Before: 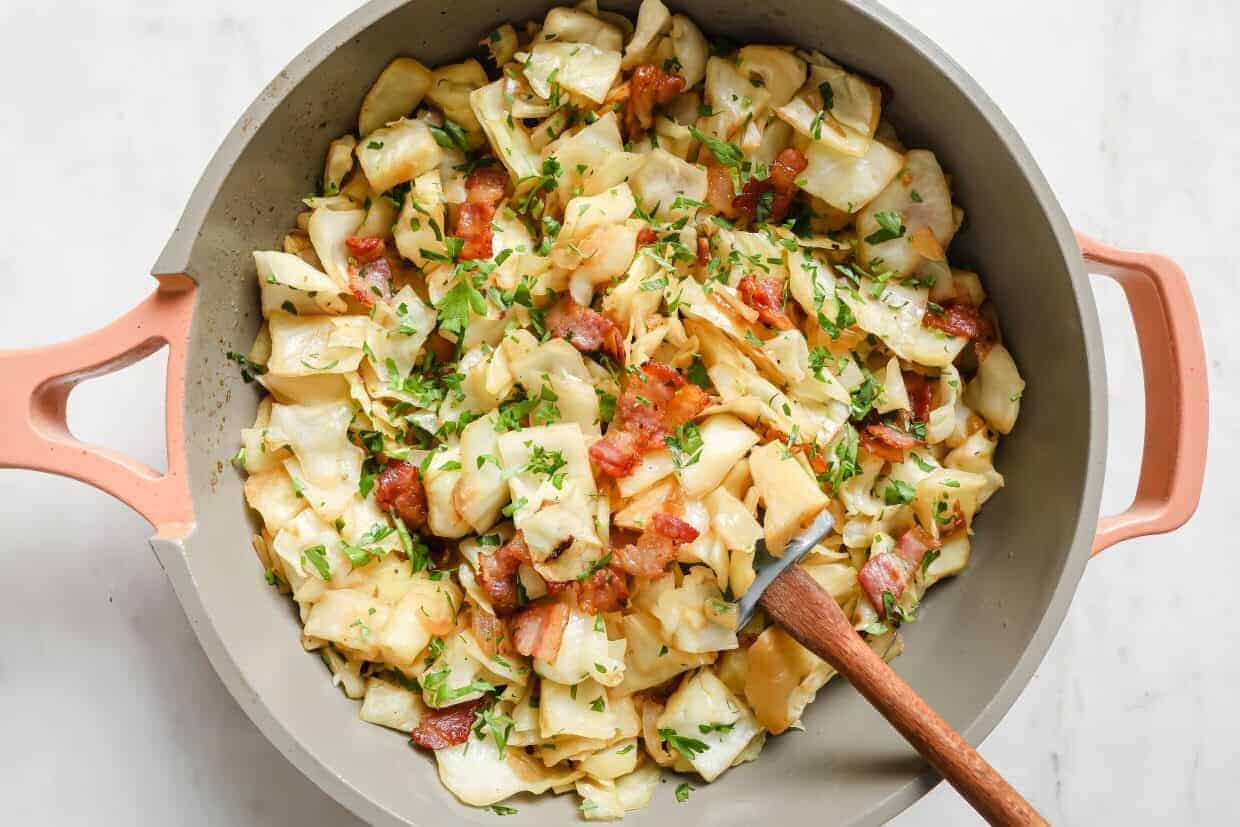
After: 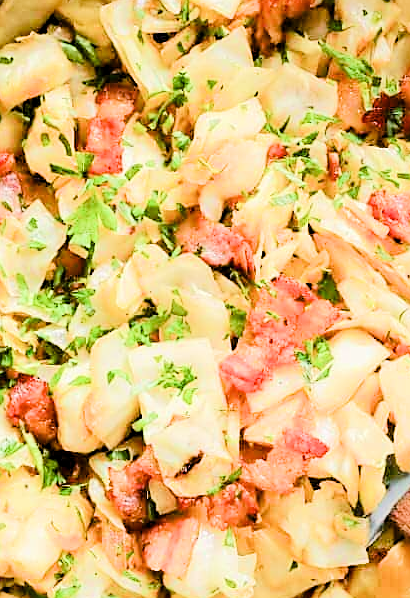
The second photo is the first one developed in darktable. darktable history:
crop and rotate: left 29.938%, top 10.3%, right 36.997%, bottom 17.363%
levels: white 99.88%, levels [0.026, 0.507, 0.987]
tone equalizer: -7 EV 0.156 EV, -6 EV 0.587 EV, -5 EV 1.16 EV, -4 EV 1.35 EV, -3 EV 1.15 EV, -2 EV 0.6 EV, -1 EV 0.151 EV, edges refinement/feathering 500, mask exposure compensation -1.57 EV, preserve details no
sharpen: on, module defaults
filmic rgb: black relative exposure -16 EV, white relative exposure 2.92 EV, hardness 10
color balance rgb: linear chroma grading › global chroma 10.533%, perceptual saturation grading › global saturation 0.192%, perceptual saturation grading › highlights -25.305%, perceptual saturation grading › shadows 29.757%, global vibrance 20%
